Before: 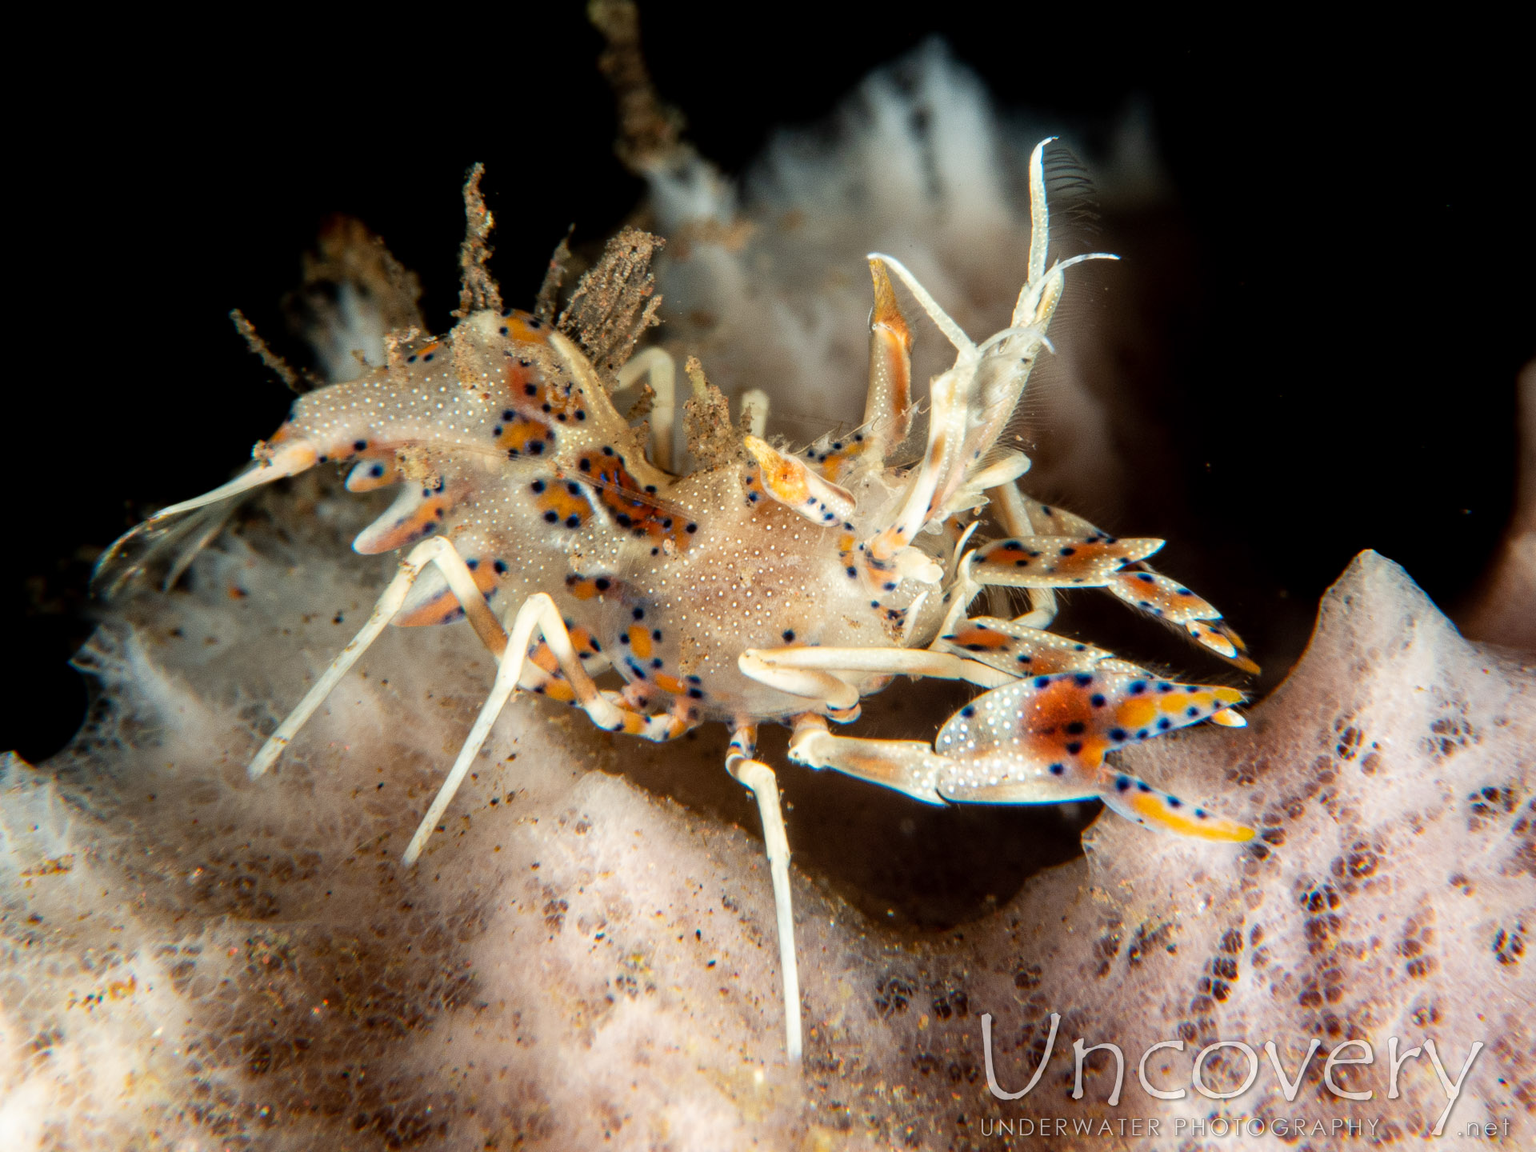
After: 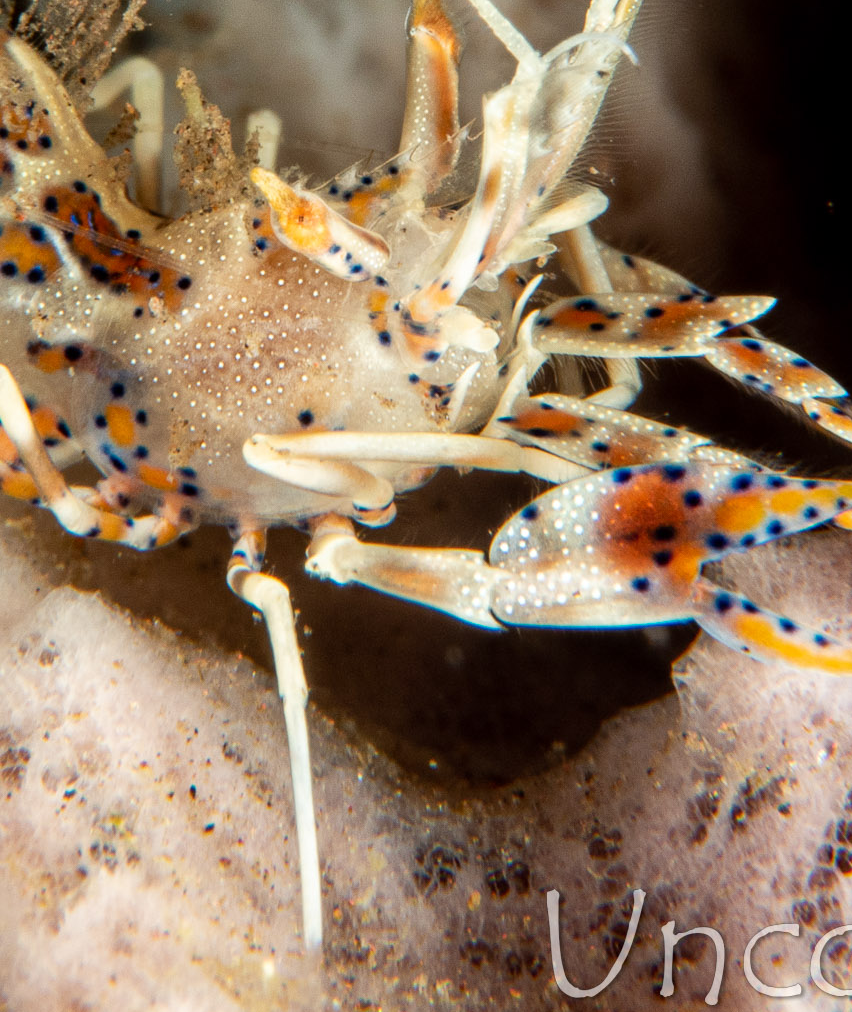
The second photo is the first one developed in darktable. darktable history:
exposure: compensate highlight preservation false
crop: left 35.432%, top 26.233%, right 20.145%, bottom 3.432%
